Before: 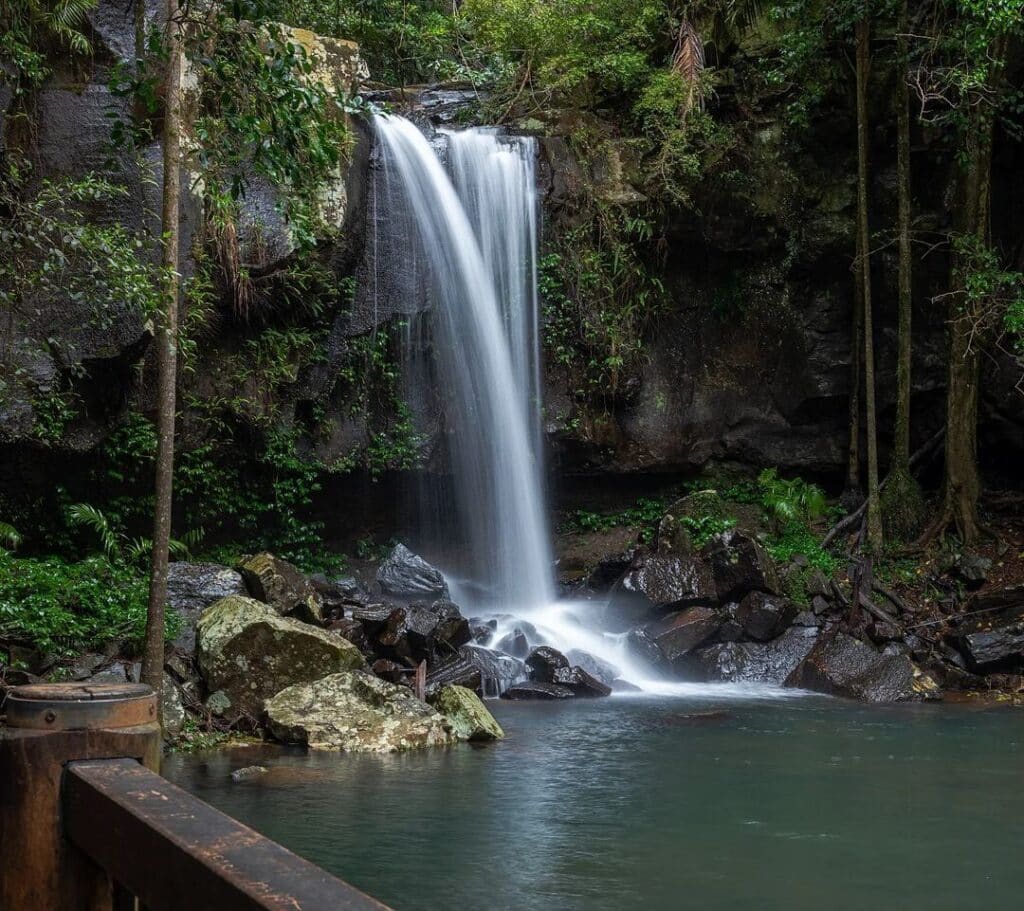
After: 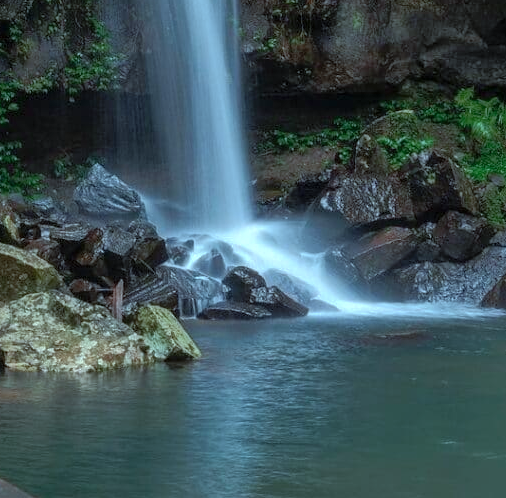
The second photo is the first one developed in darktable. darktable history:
shadows and highlights: on, module defaults
crop: left 29.672%, top 41.786%, right 20.851%, bottom 3.487%
color correction: highlights a* -11.71, highlights b* -15.58
tone equalizer: on, module defaults
